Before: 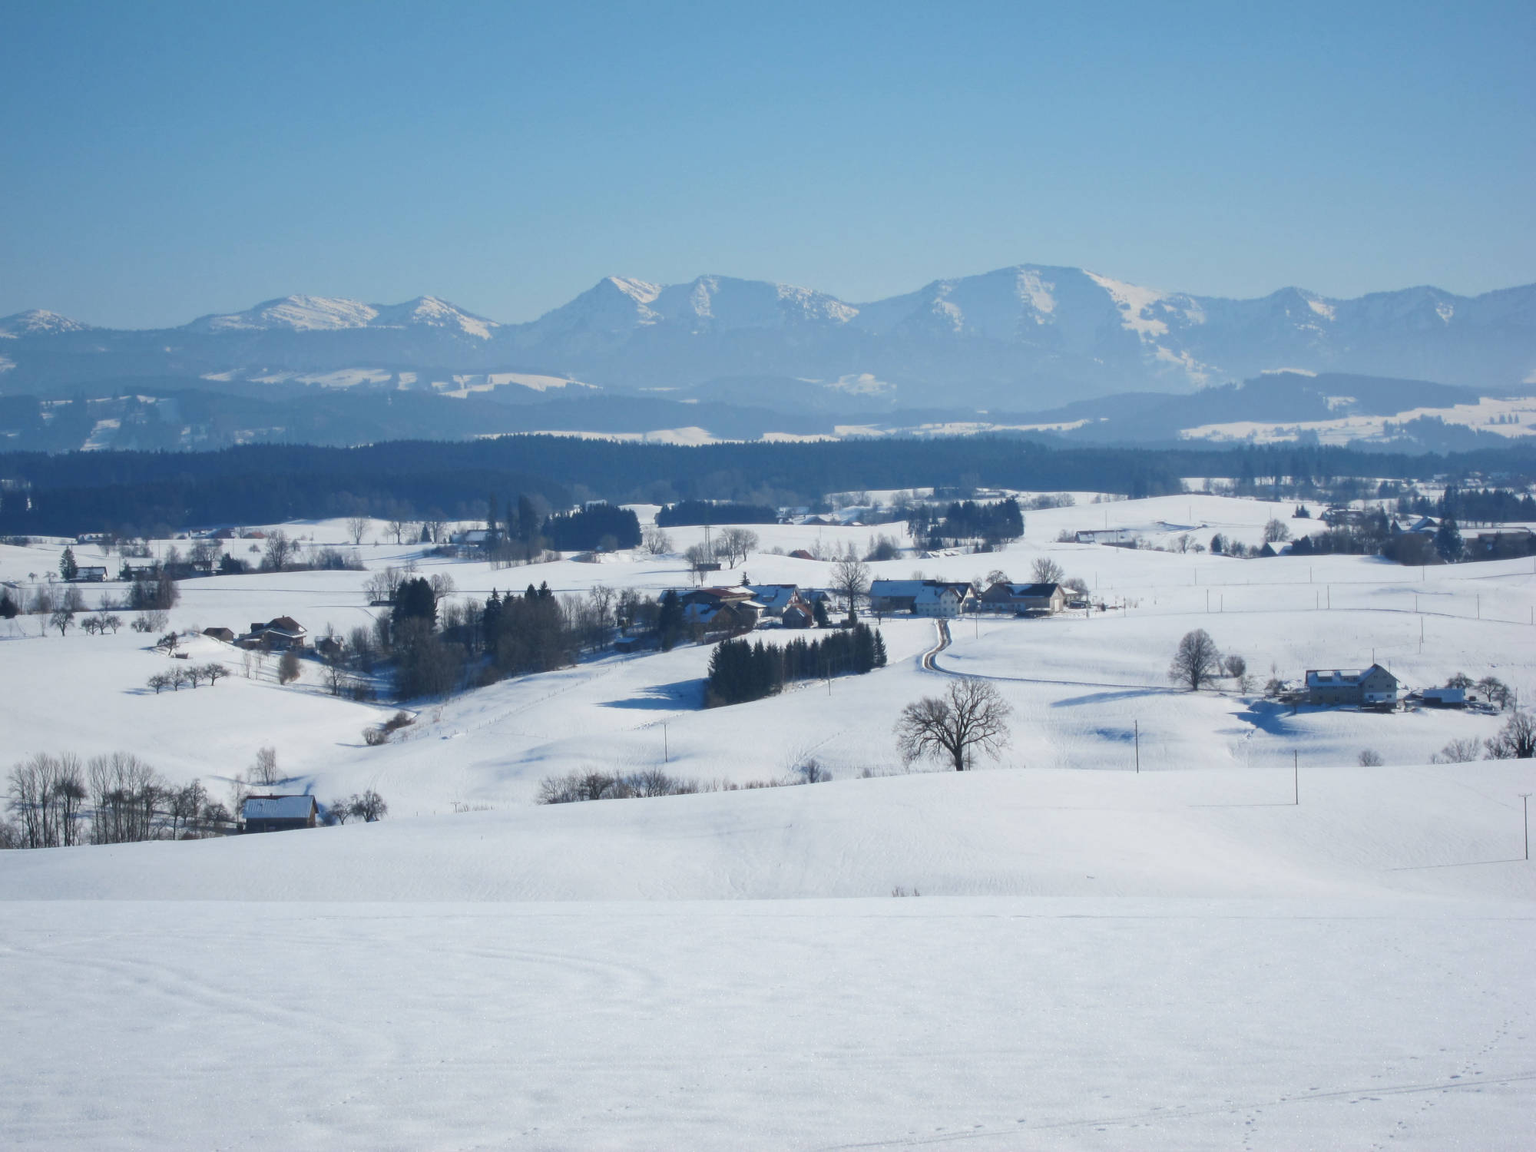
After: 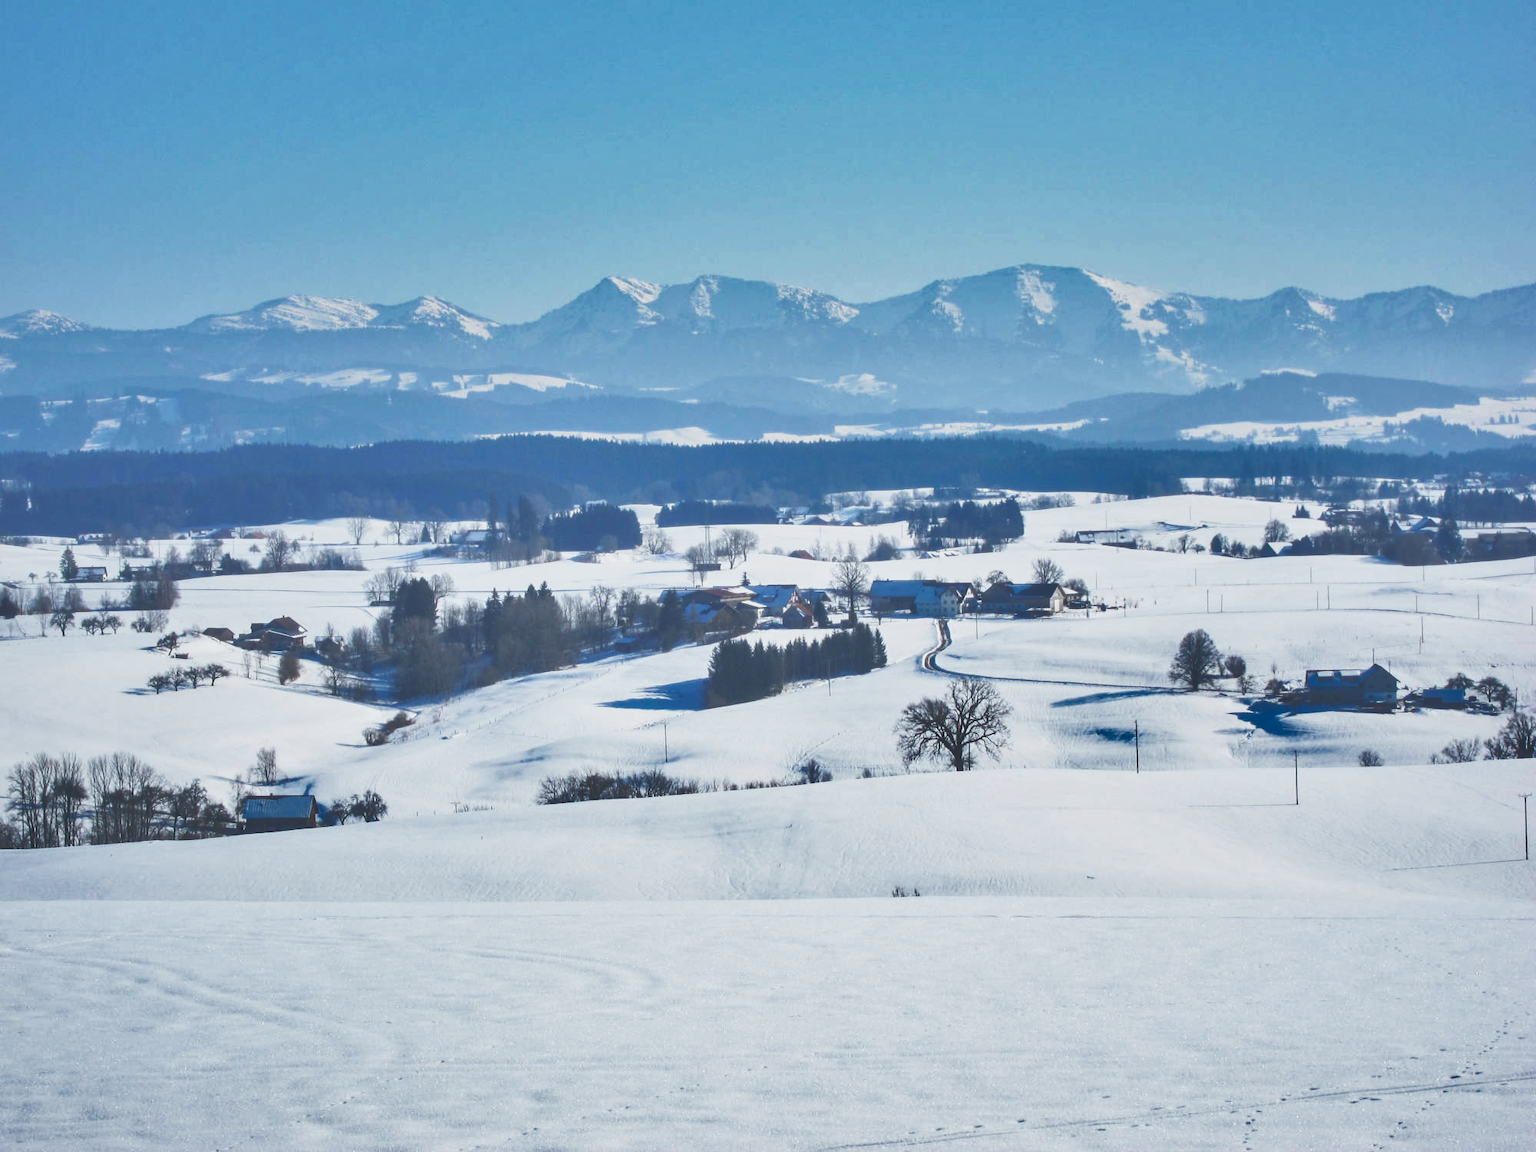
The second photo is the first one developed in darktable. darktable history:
base curve: curves: ch0 [(0, 0) (0.579, 0.807) (1, 1)], preserve colors none
exposure: black level correction -0.005, exposure 0.054 EV, compensate highlight preservation false
white balance: red 0.982, blue 1.018
shadows and highlights: white point adjustment 0.1, highlights -70, soften with gaussian
local contrast: highlights 48%, shadows 0%, detail 100%
